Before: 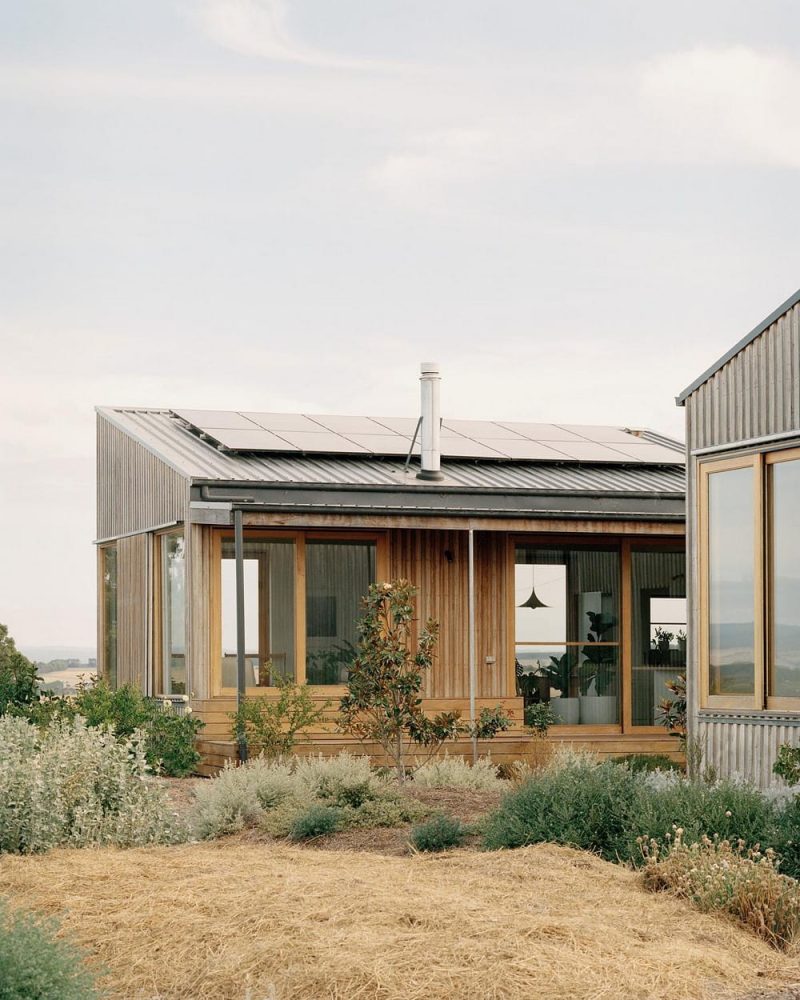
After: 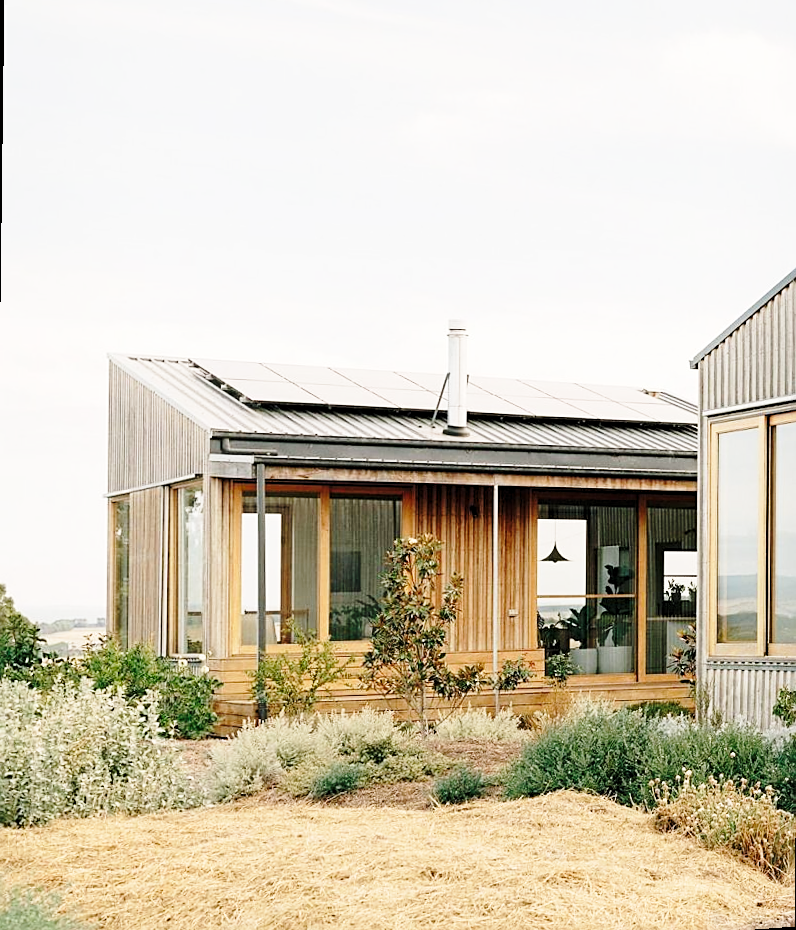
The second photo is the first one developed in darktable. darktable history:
base curve: curves: ch0 [(0, 0) (0.028, 0.03) (0.121, 0.232) (0.46, 0.748) (0.859, 0.968) (1, 1)], preserve colors none
levels: levels [0.016, 0.5, 0.996]
rotate and perspective: rotation 0.679°, lens shift (horizontal) 0.136, crop left 0.009, crop right 0.991, crop top 0.078, crop bottom 0.95
sharpen: on, module defaults
